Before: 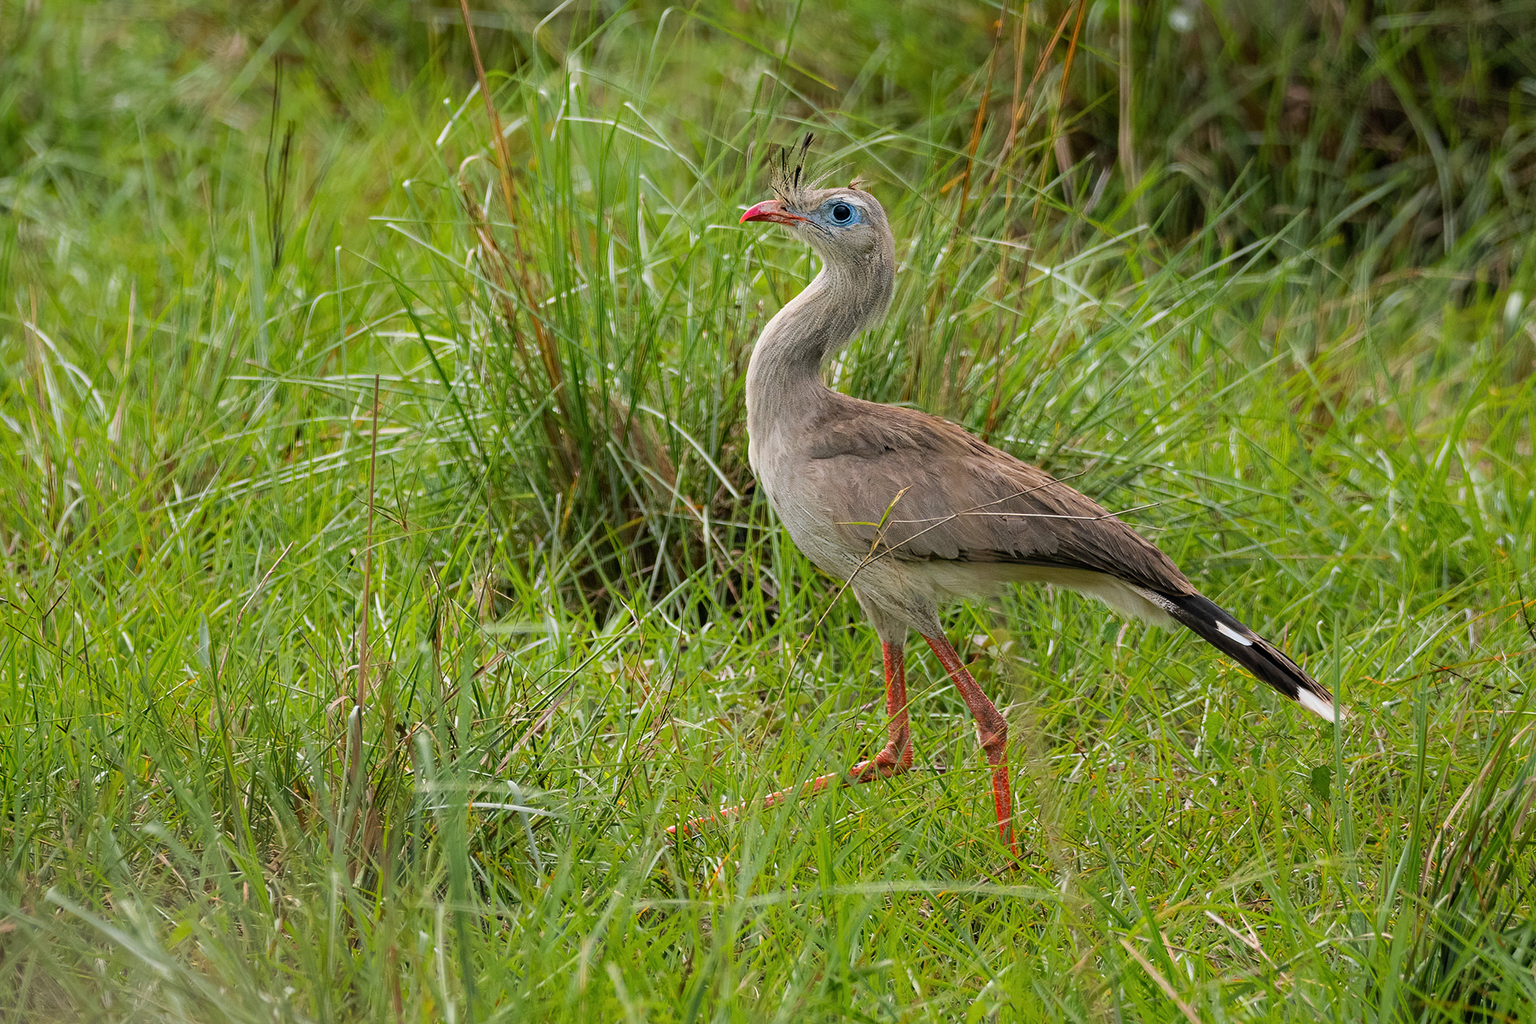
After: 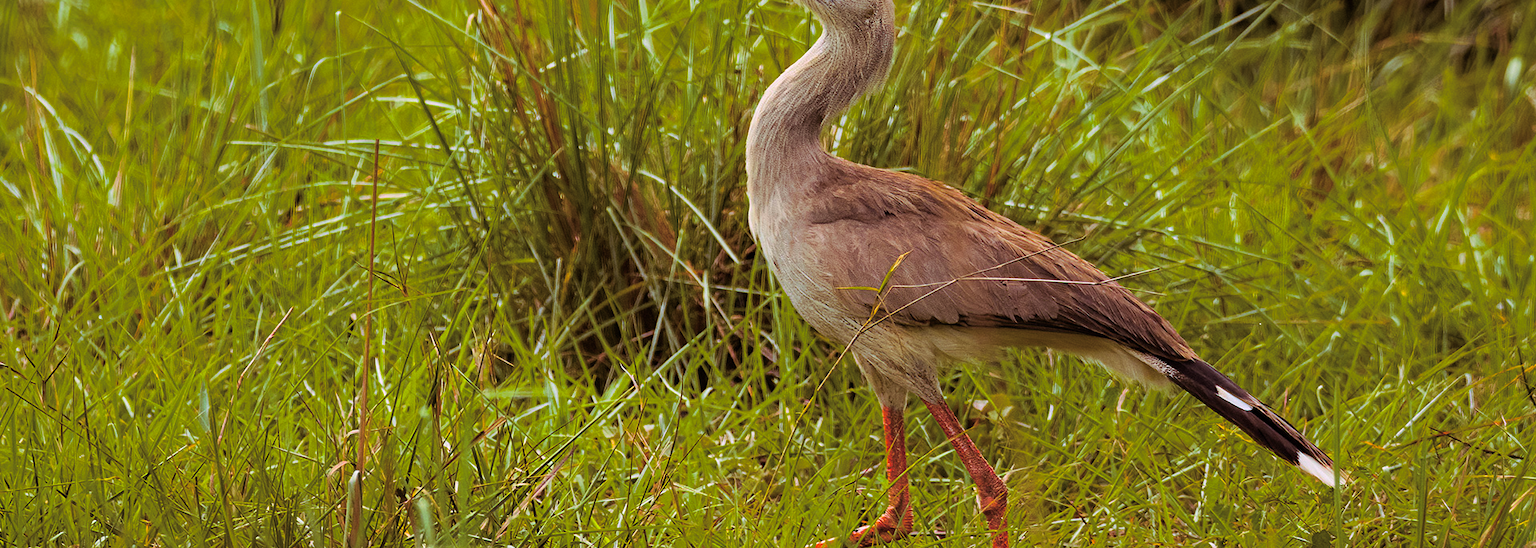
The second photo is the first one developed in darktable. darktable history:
split-toning: highlights › hue 298.8°, highlights › saturation 0.73, compress 41.76%
color balance rgb: linear chroma grading › global chroma 23.15%, perceptual saturation grading › global saturation 28.7%, perceptual saturation grading › mid-tones 12.04%, perceptual saturation grading › shadows 10.19%, global vibrance 22.22%
crop and rotate: top 23.043%, bottom 23.437%
